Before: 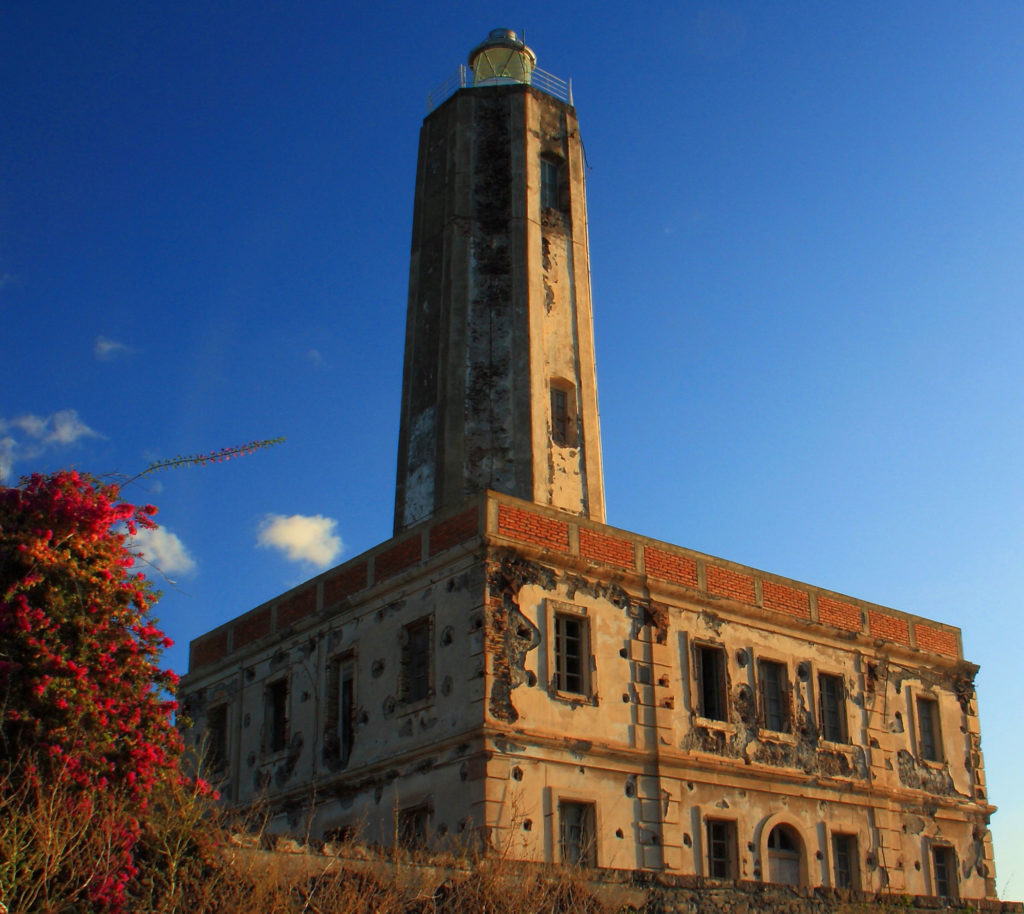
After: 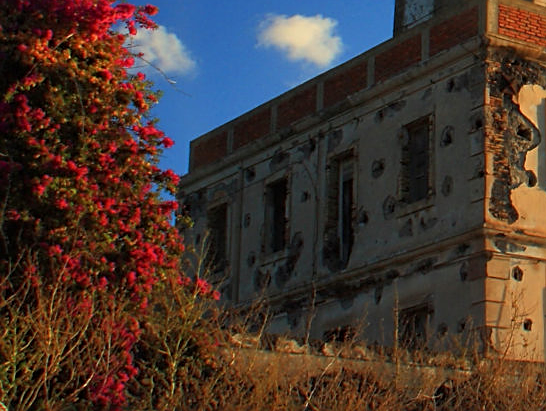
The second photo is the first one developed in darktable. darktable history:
sharpen: on, module defaults
crop and rotate: top 54.778%, right 46.61%, bottom 0.159%
